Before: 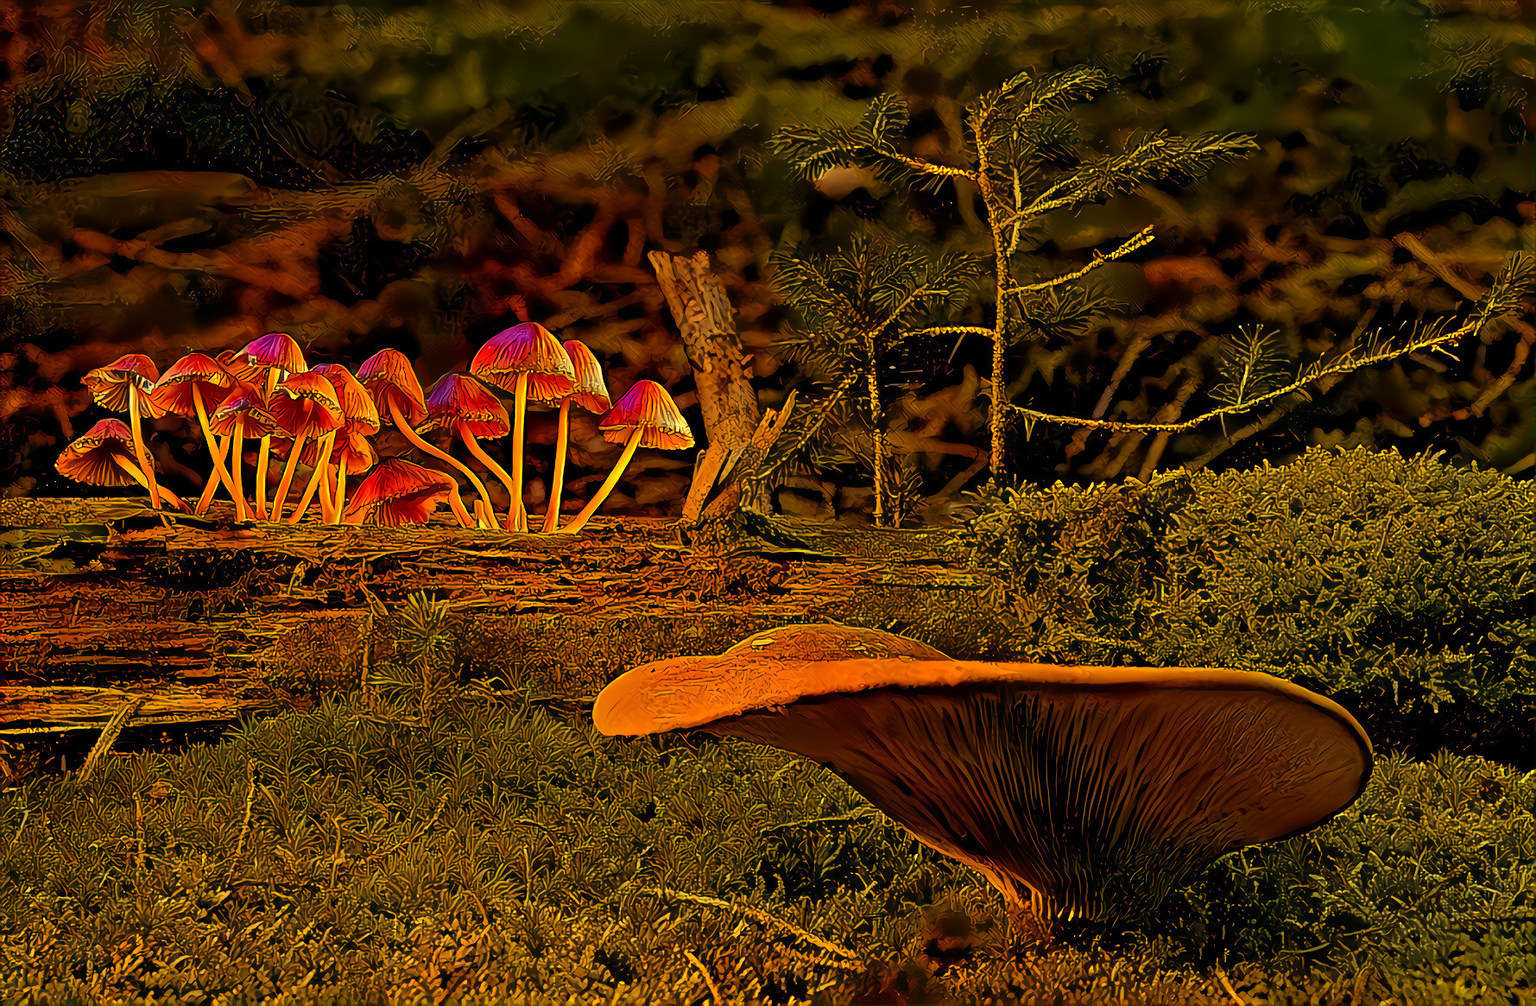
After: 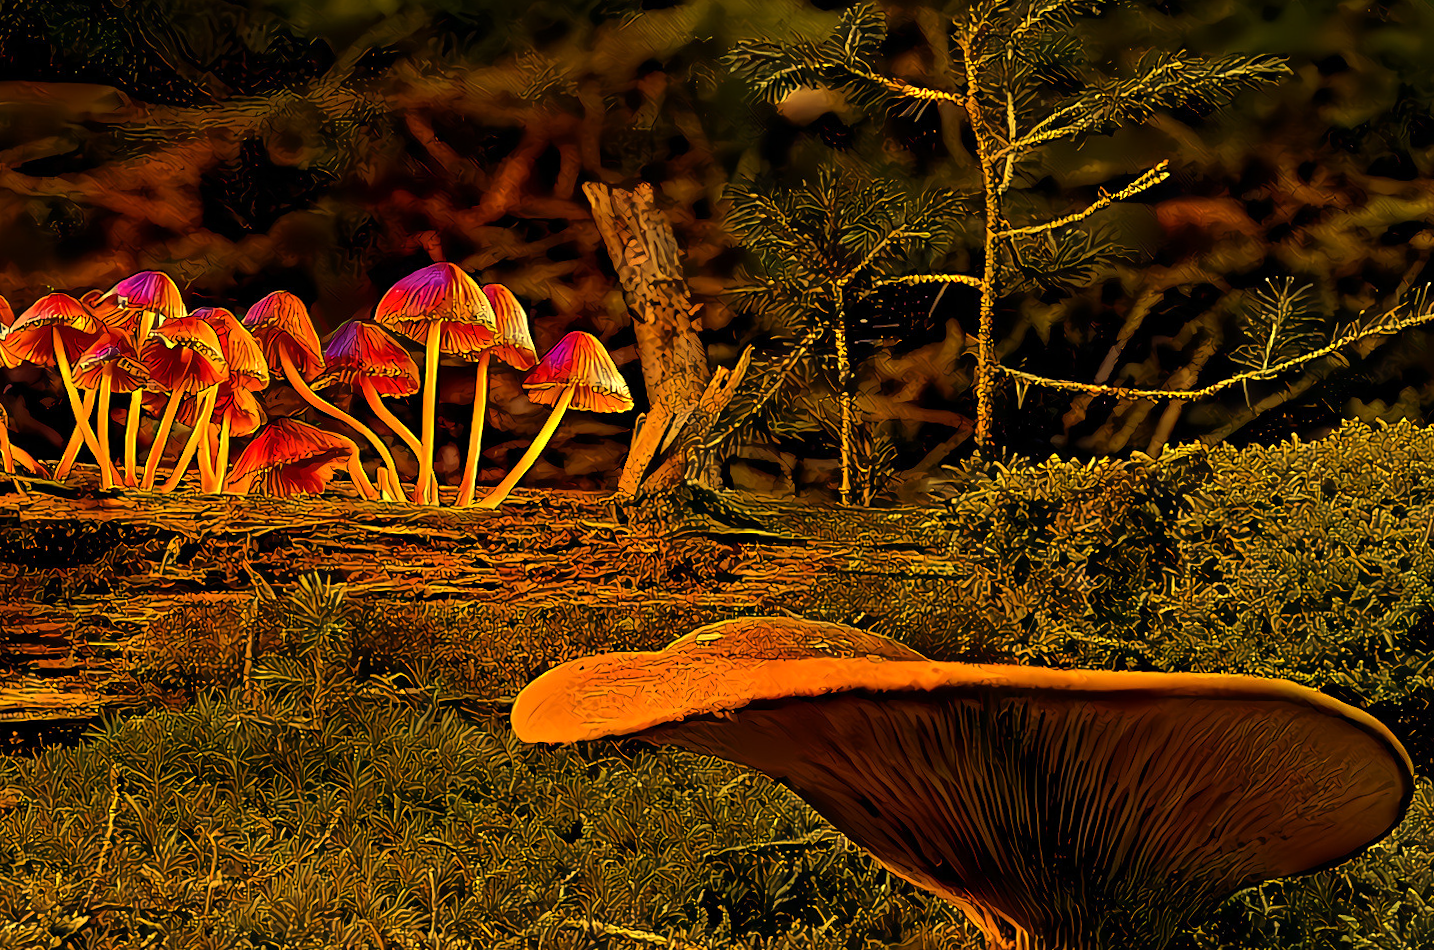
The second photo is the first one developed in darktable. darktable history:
rotate and perspective: rotation 0.8°, automatic cropping off
velvia: on, module defaults
tone equalizer: -8 EV -0.417 EV, -7 EV -0.389 EV, -6 EV -0.333 EV, -5 EV -0.222 EV, -3 EV 0.222 EV, -2 EV 0.333 EV, -1 EV 0.389 EV, +0 EV 0.417 EV, edges refinement/feathering 500, mask exposure compensation -1.57 EV, preserve details no
crop and rotate: left 10.071%, top 10.071%, right 10.02%, bottom 10.02%
